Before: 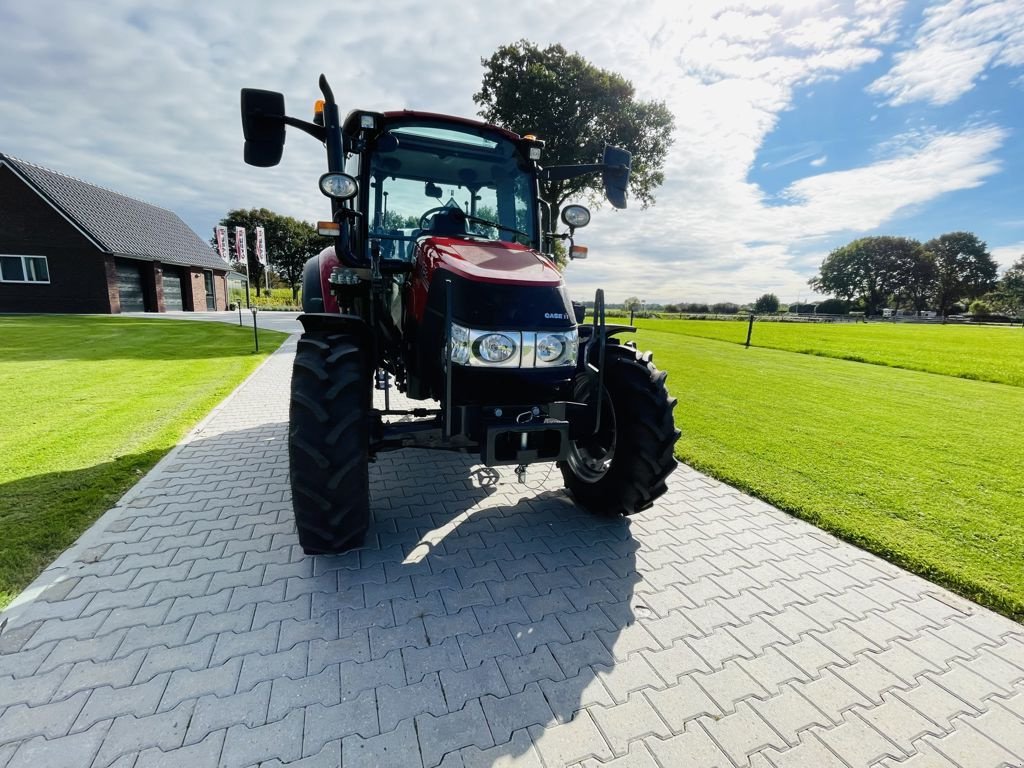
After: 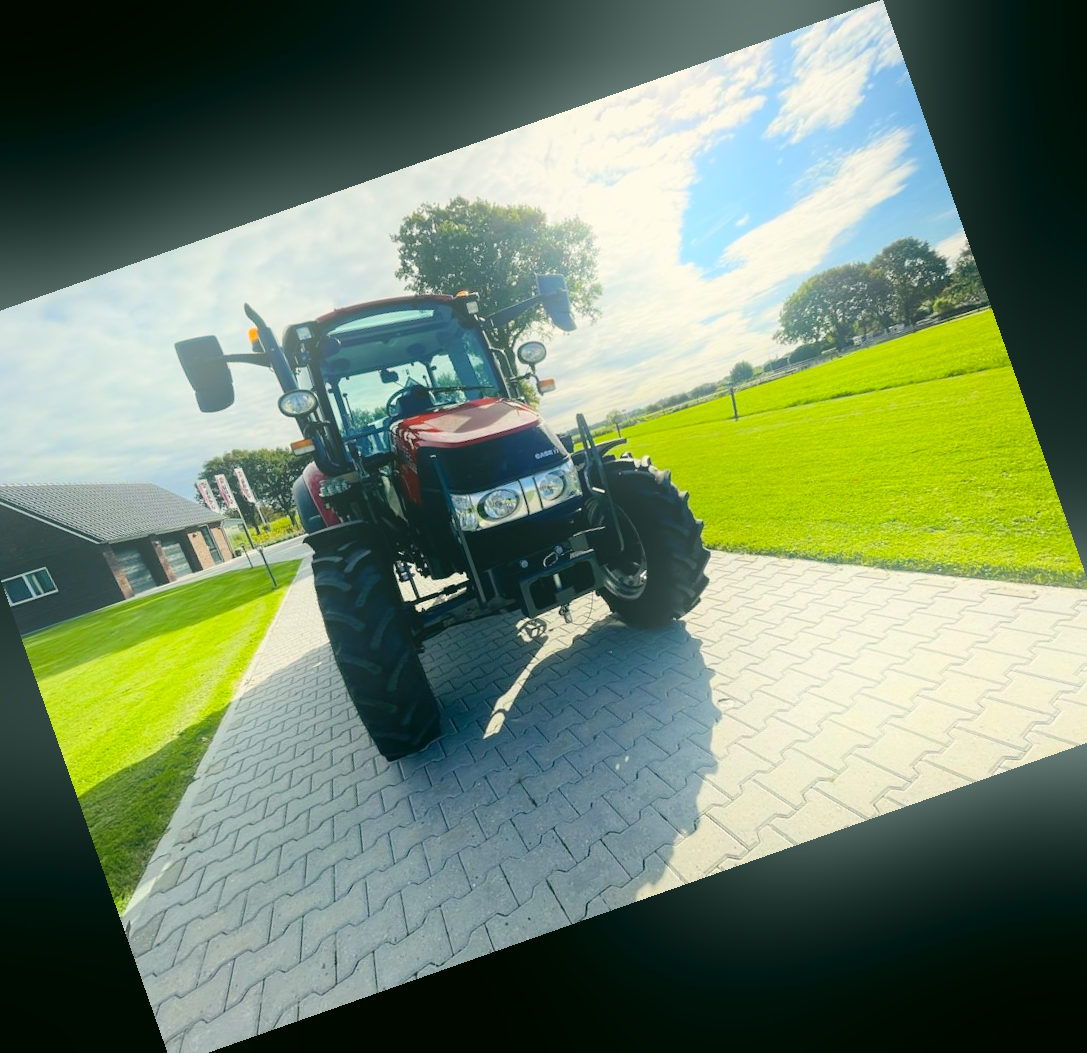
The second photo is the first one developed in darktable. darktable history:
bloom: on, module defaults
shadows and highlights: shadows 25, highlights -25
color correction: highlights a* -0.482, highlights b* 9.48, shadows a* -9.48, shadows b* 0.803
crop and rotate: angle 19.43°, left 6.812%, right 4.125%, bottom 1.087%
color balance: output saturation 110%
